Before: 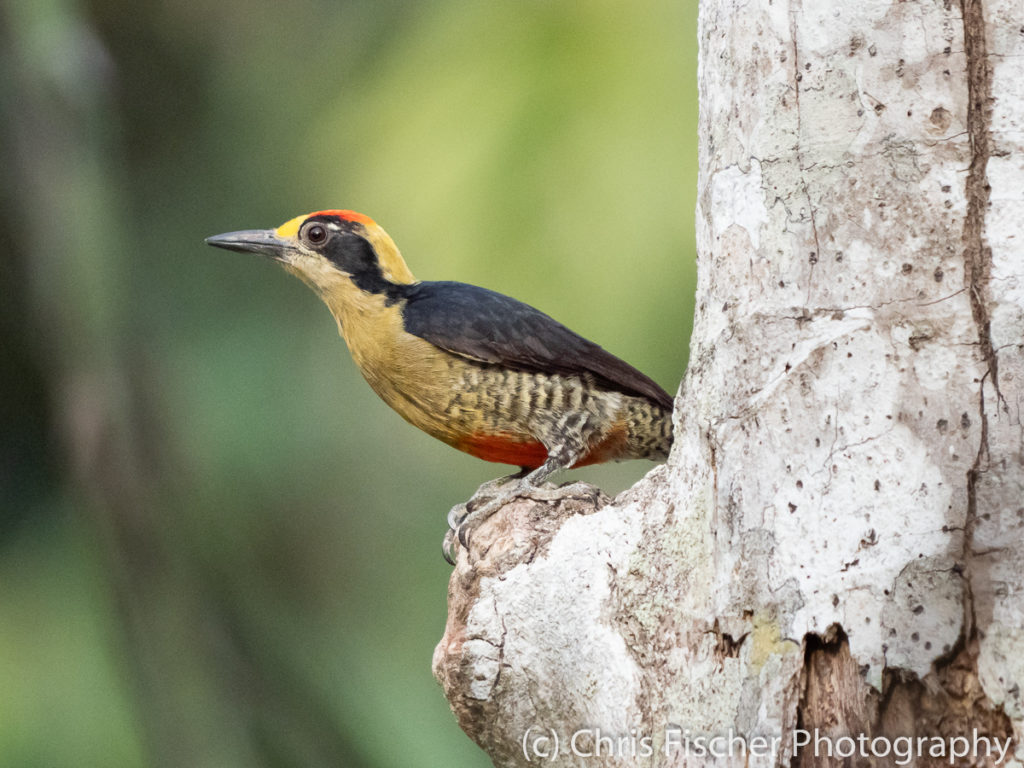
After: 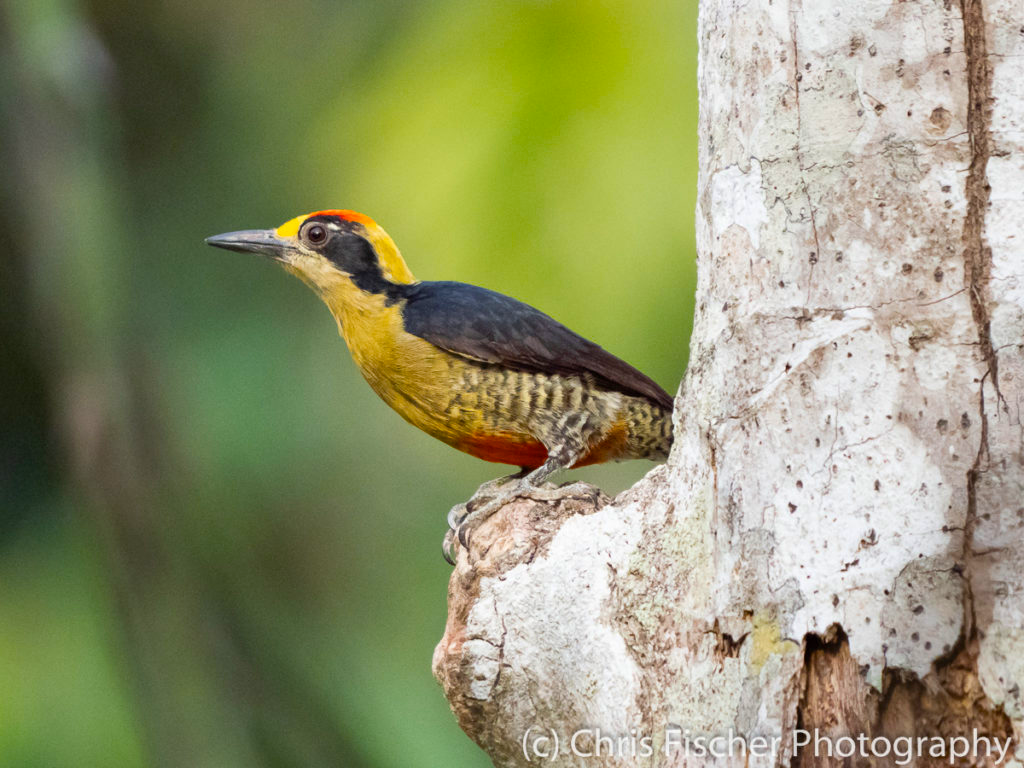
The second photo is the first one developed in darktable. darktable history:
color balance rgb: linear chroma grading › global chroma 9.063%, perceptual saturation grading › global saturation 30.836%, global vibrance 9.752%
